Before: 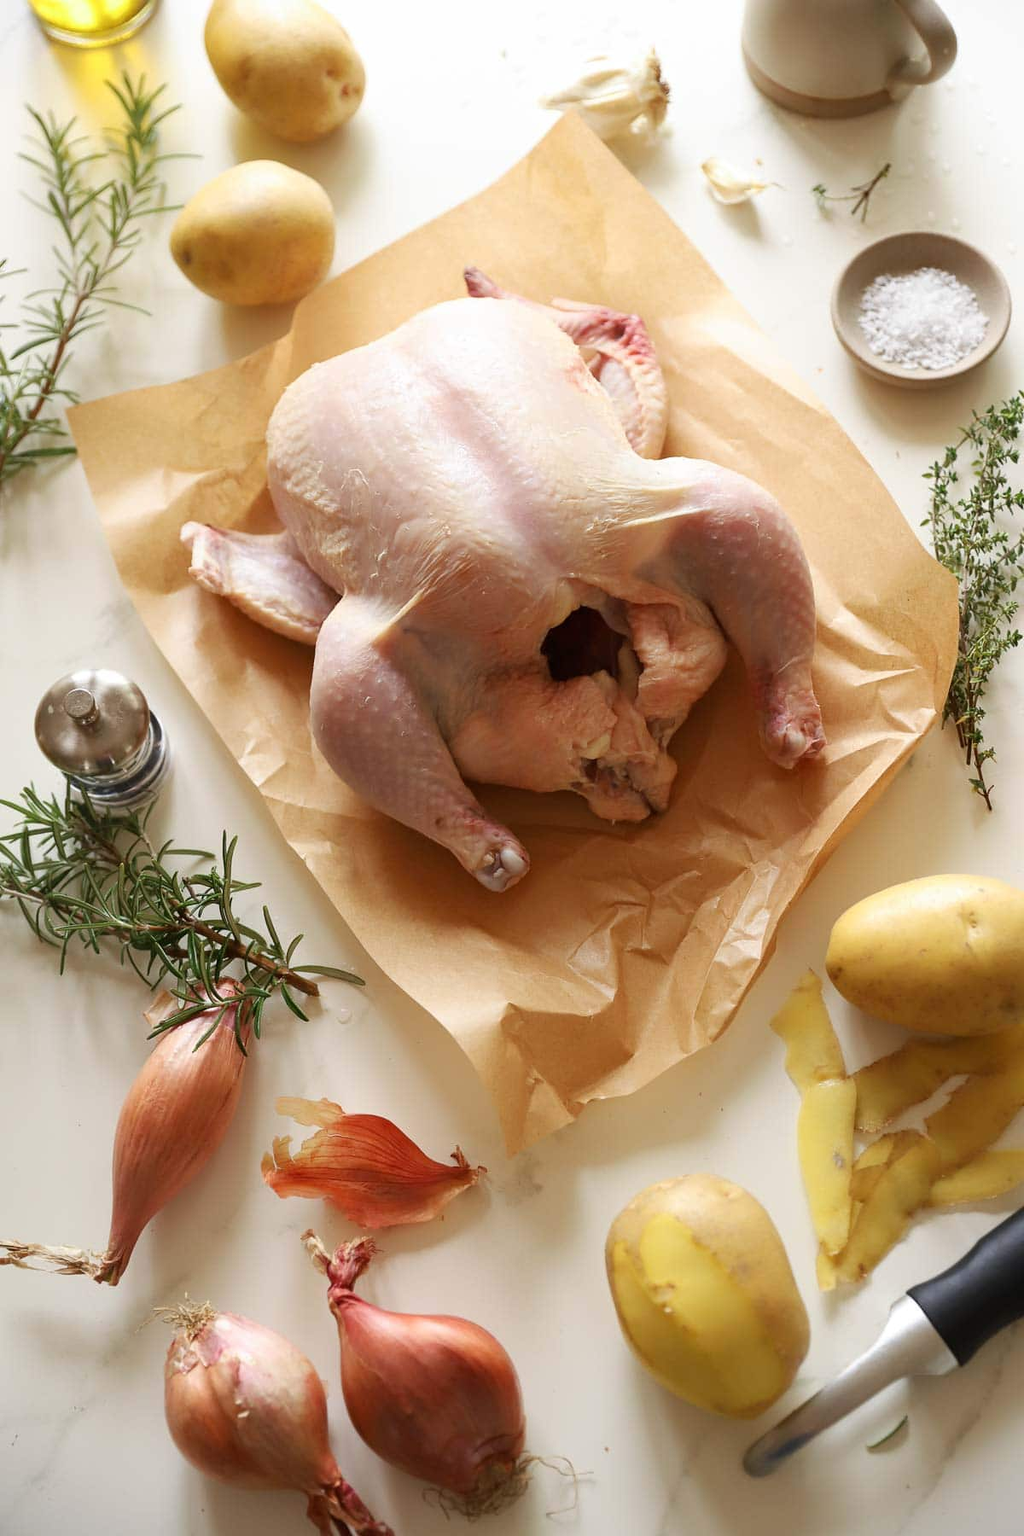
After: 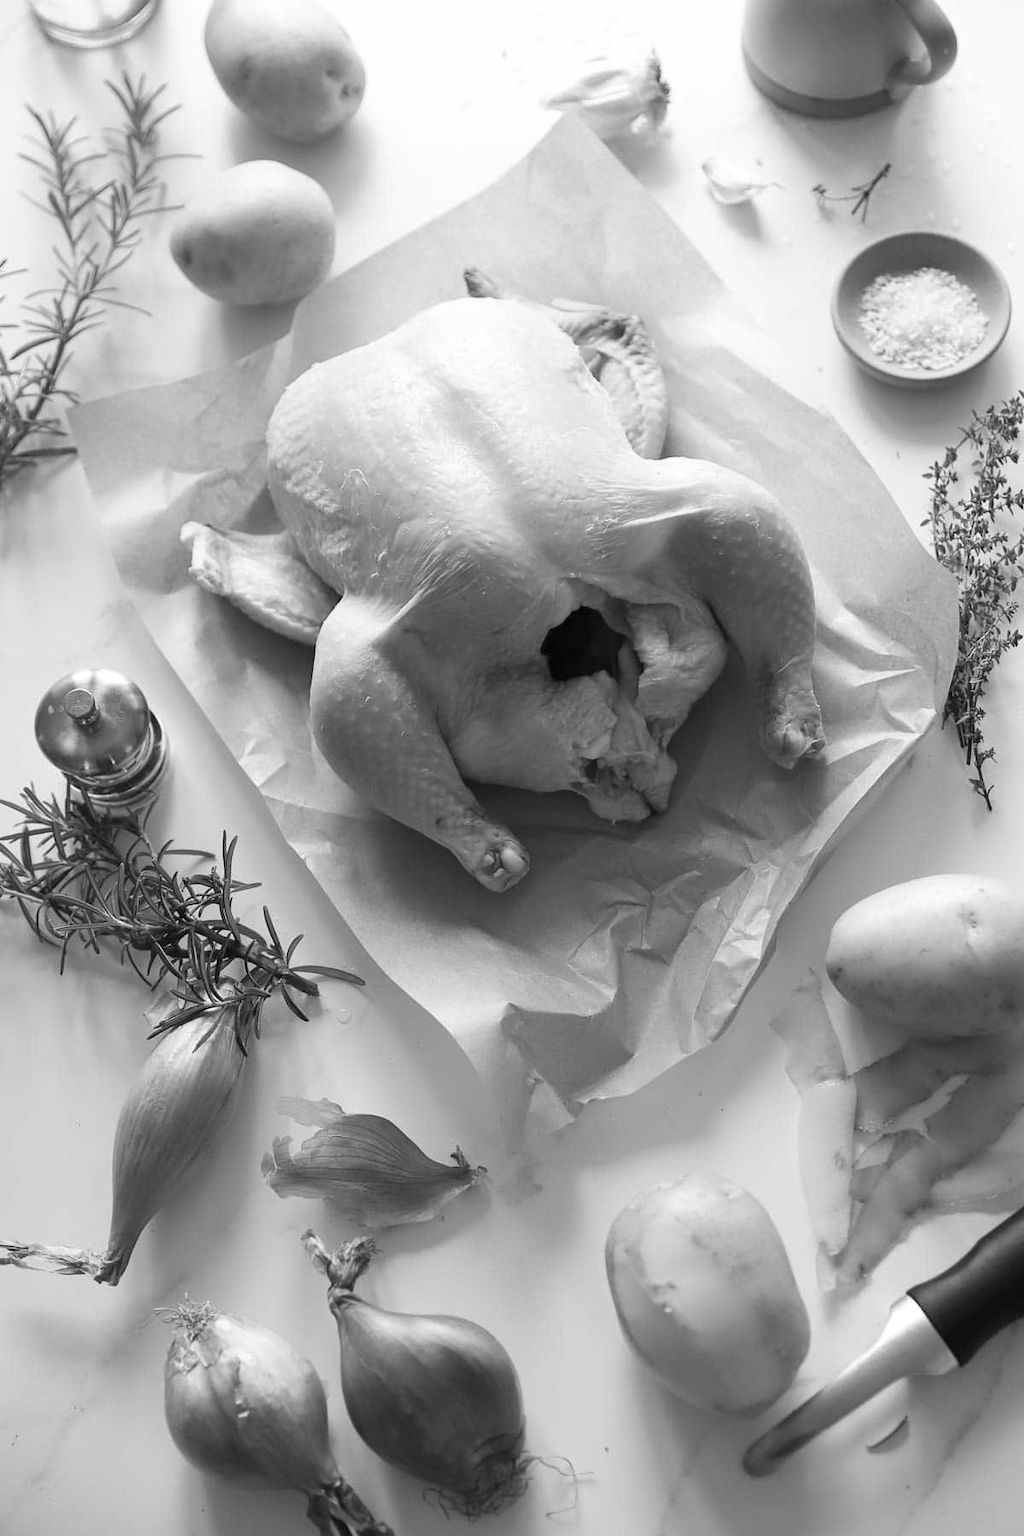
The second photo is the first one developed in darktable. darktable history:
monochrome: on, module defaults
exposure: compensate highlight preservation false
